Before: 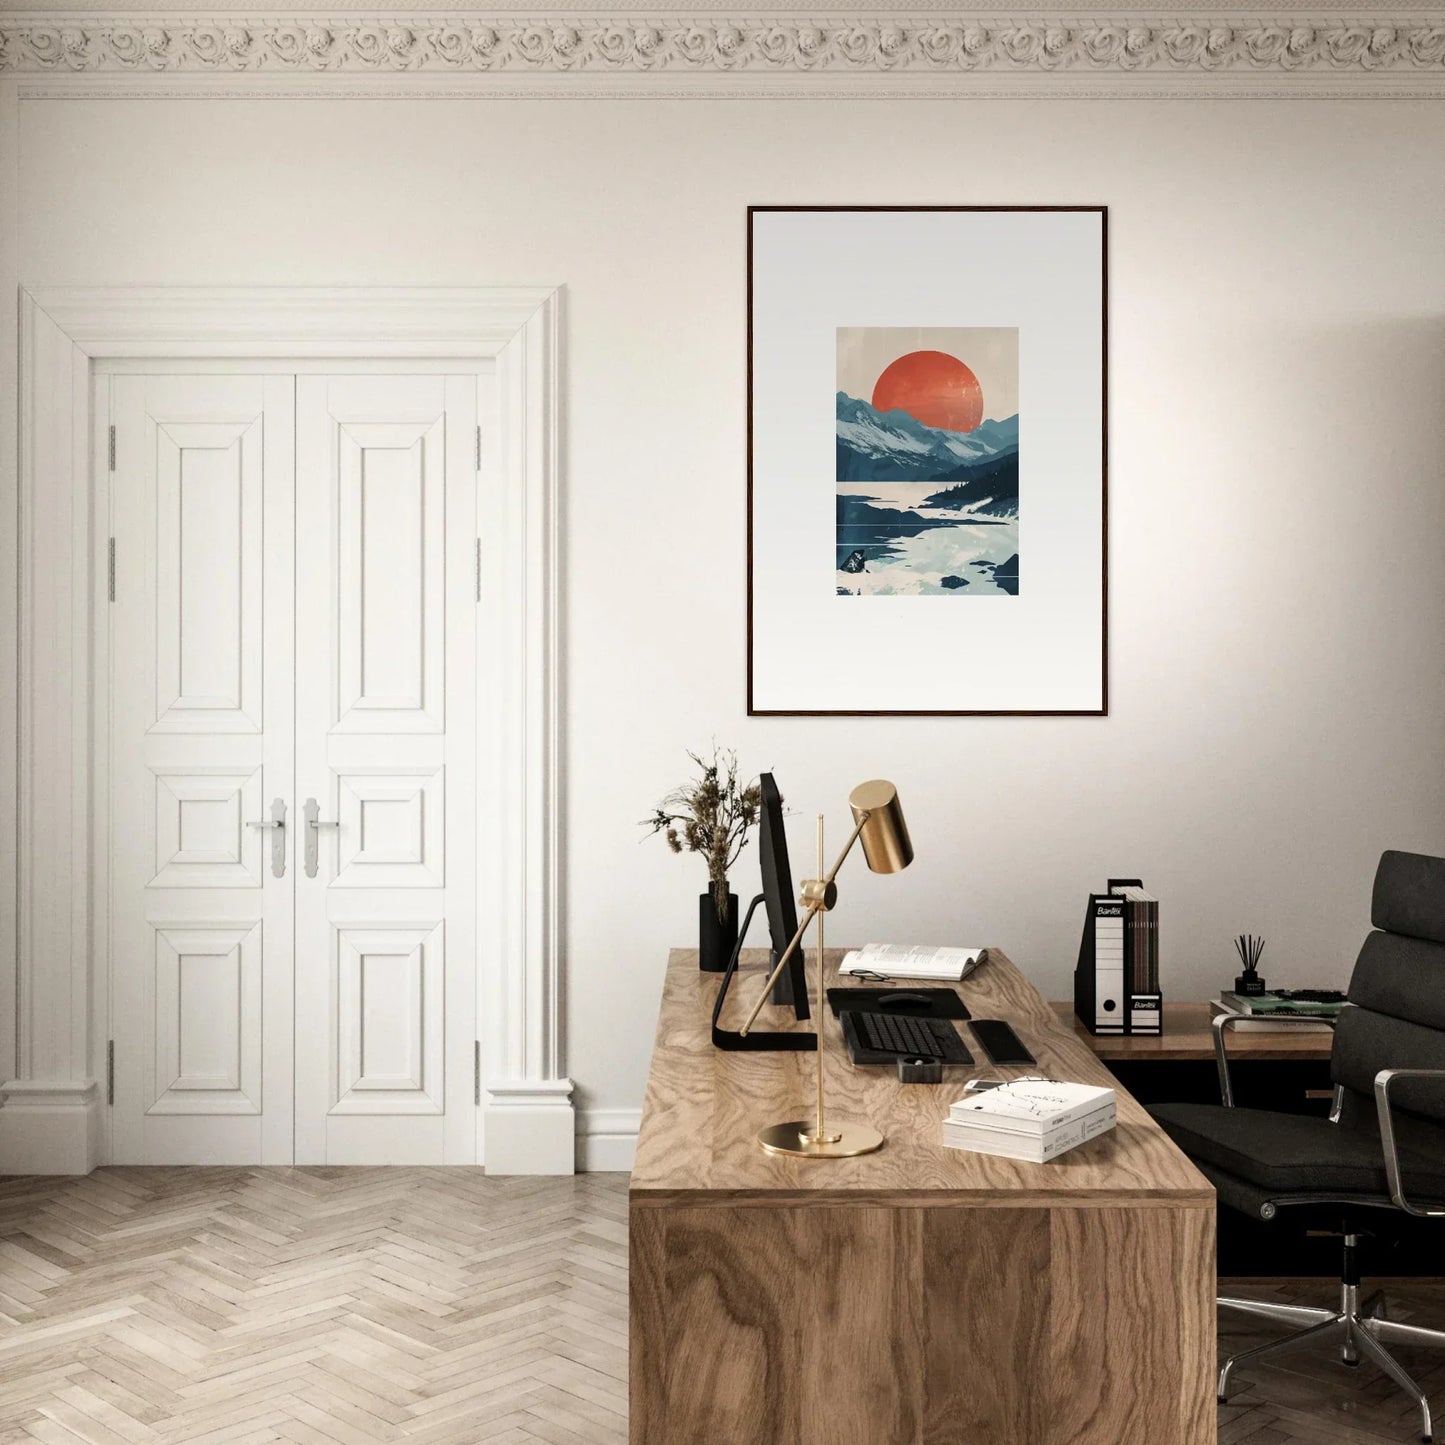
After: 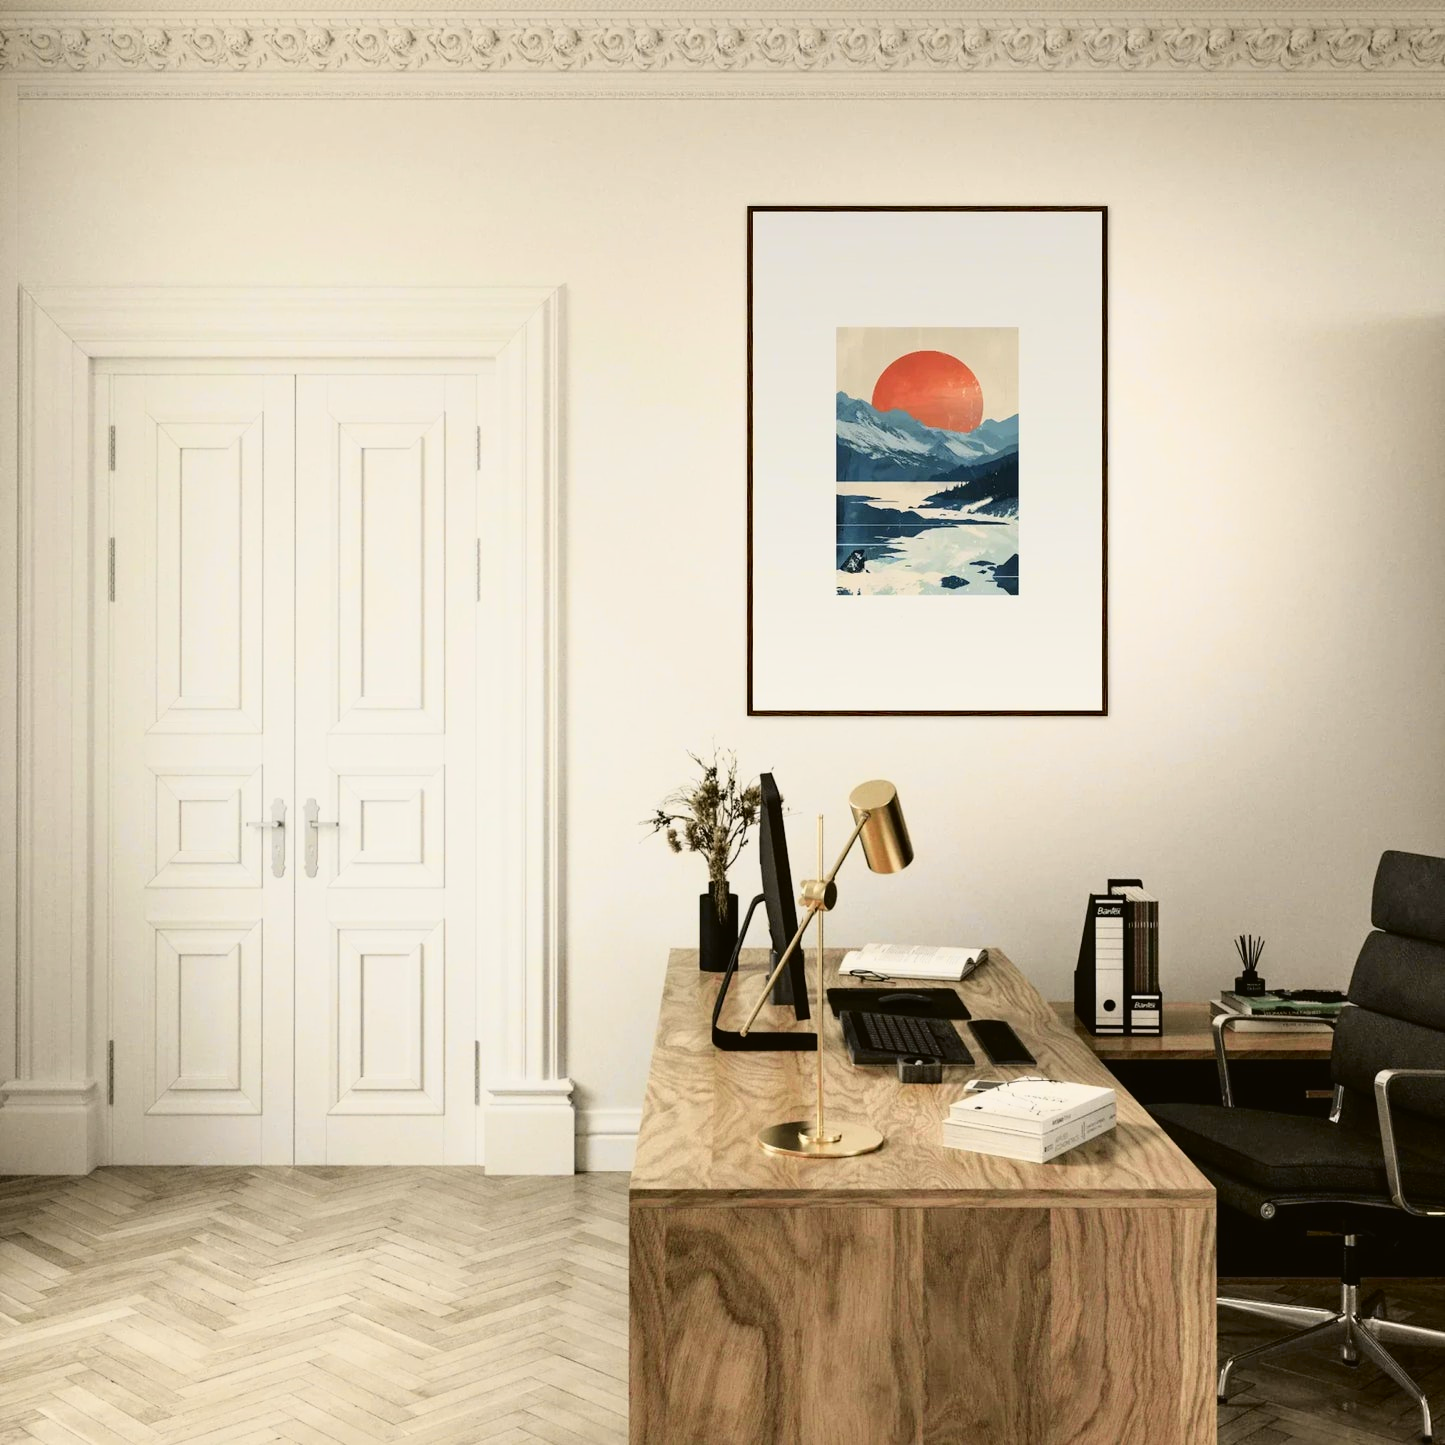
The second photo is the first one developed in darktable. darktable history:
tone curve: curves: ch0 [(0, 0.021) (0.049, 0.044) (0.152, 0.14) (0.328, 0.377) (0.473, 0.543) (0.641, 0.705) (0.85, 0.894) (1, 0.969)]; ch1 [(0, 0) (0.302, 0.331) (0.433, 0.432) (0.472, 0.47) (0.502, 0.503) (0.527, 0.521) (0.564, 0.58) (0.614, 0.626) (0.677, 0.701) (0.859, 0.885) (1, 1)]; ch2 [(0, 0) (0.33, 0.301) (0.447, 0.44) (0.487, 0.496) (0.502, 0.516) (0.535, 0.563) (0.565, 0.593) (0.608, 0.638) (1, 1)], color space Lab, independent channels, preserve colors none
